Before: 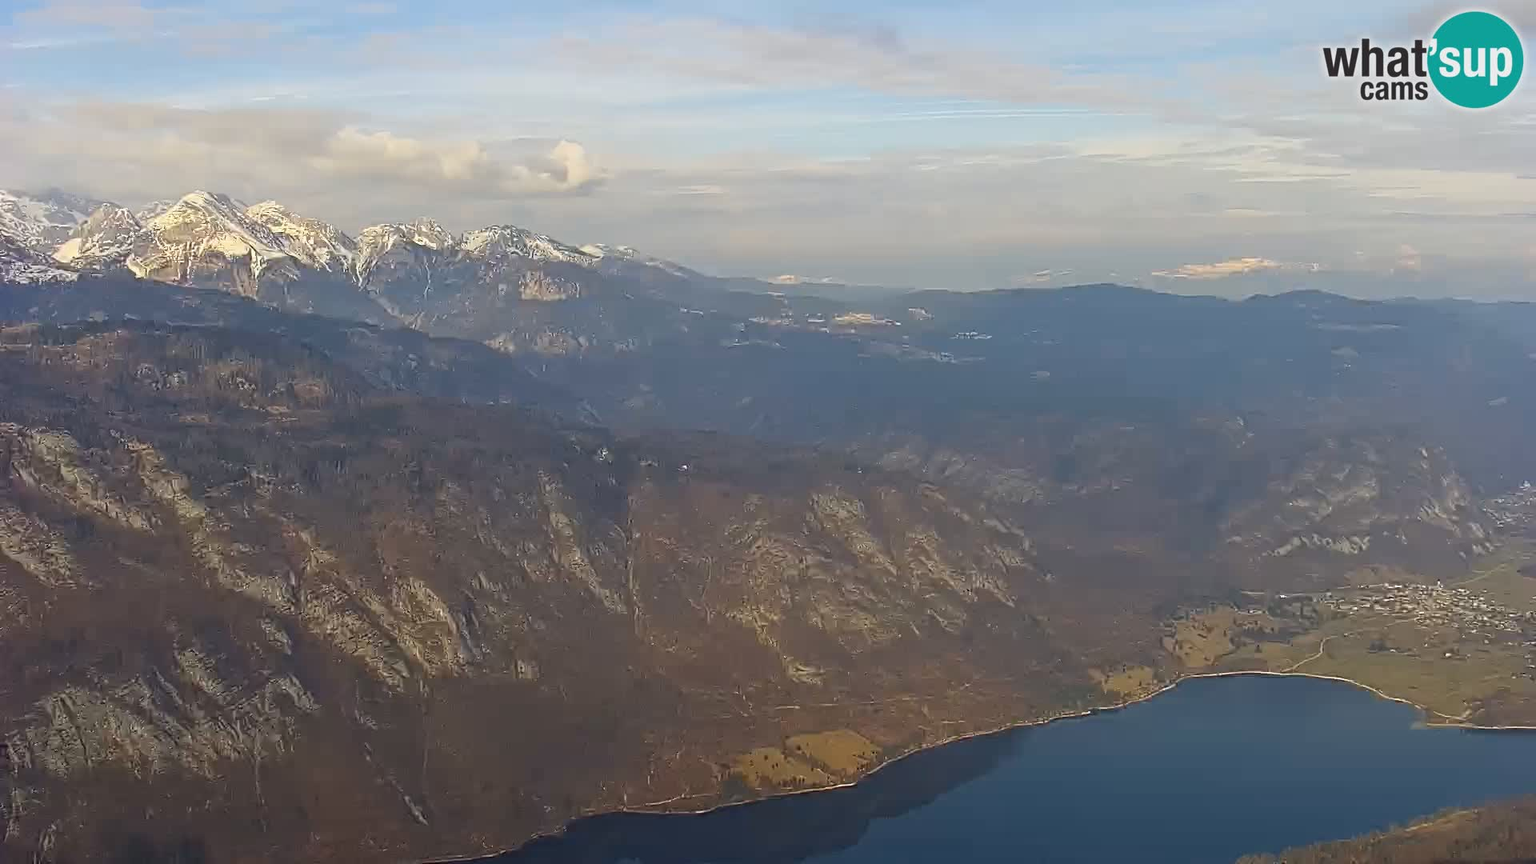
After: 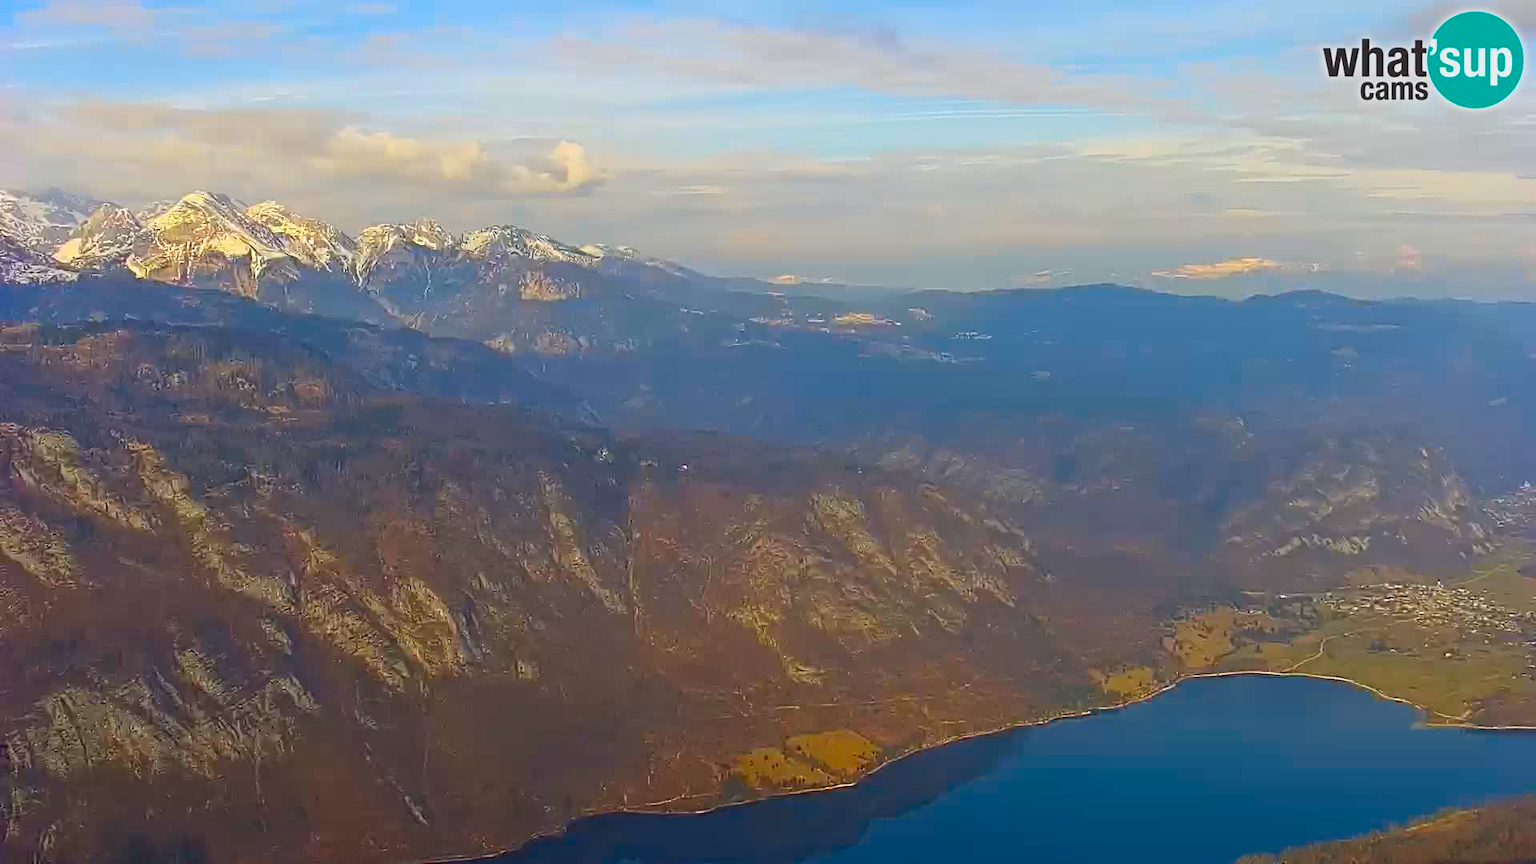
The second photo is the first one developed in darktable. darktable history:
color correction: highlights b* -0.01, saturation 1.83
